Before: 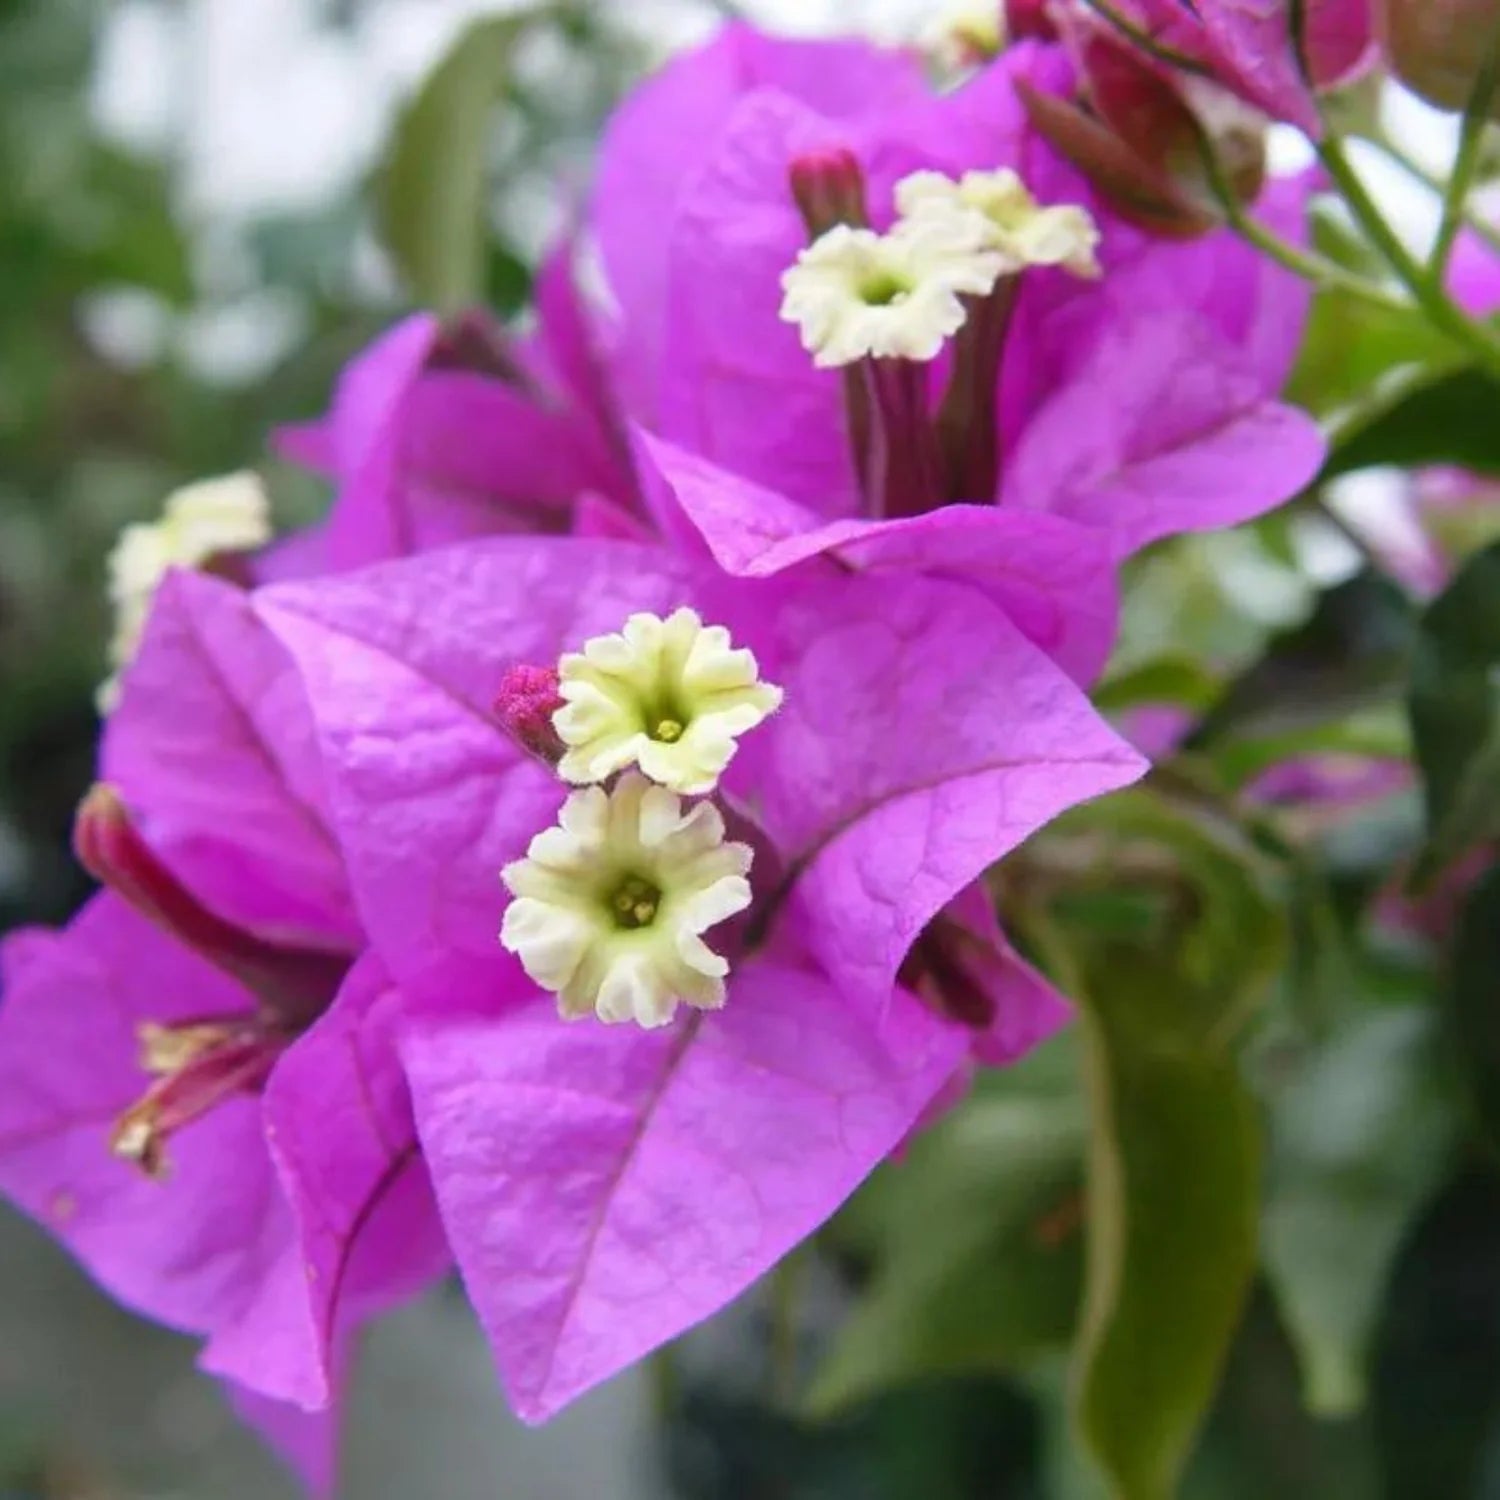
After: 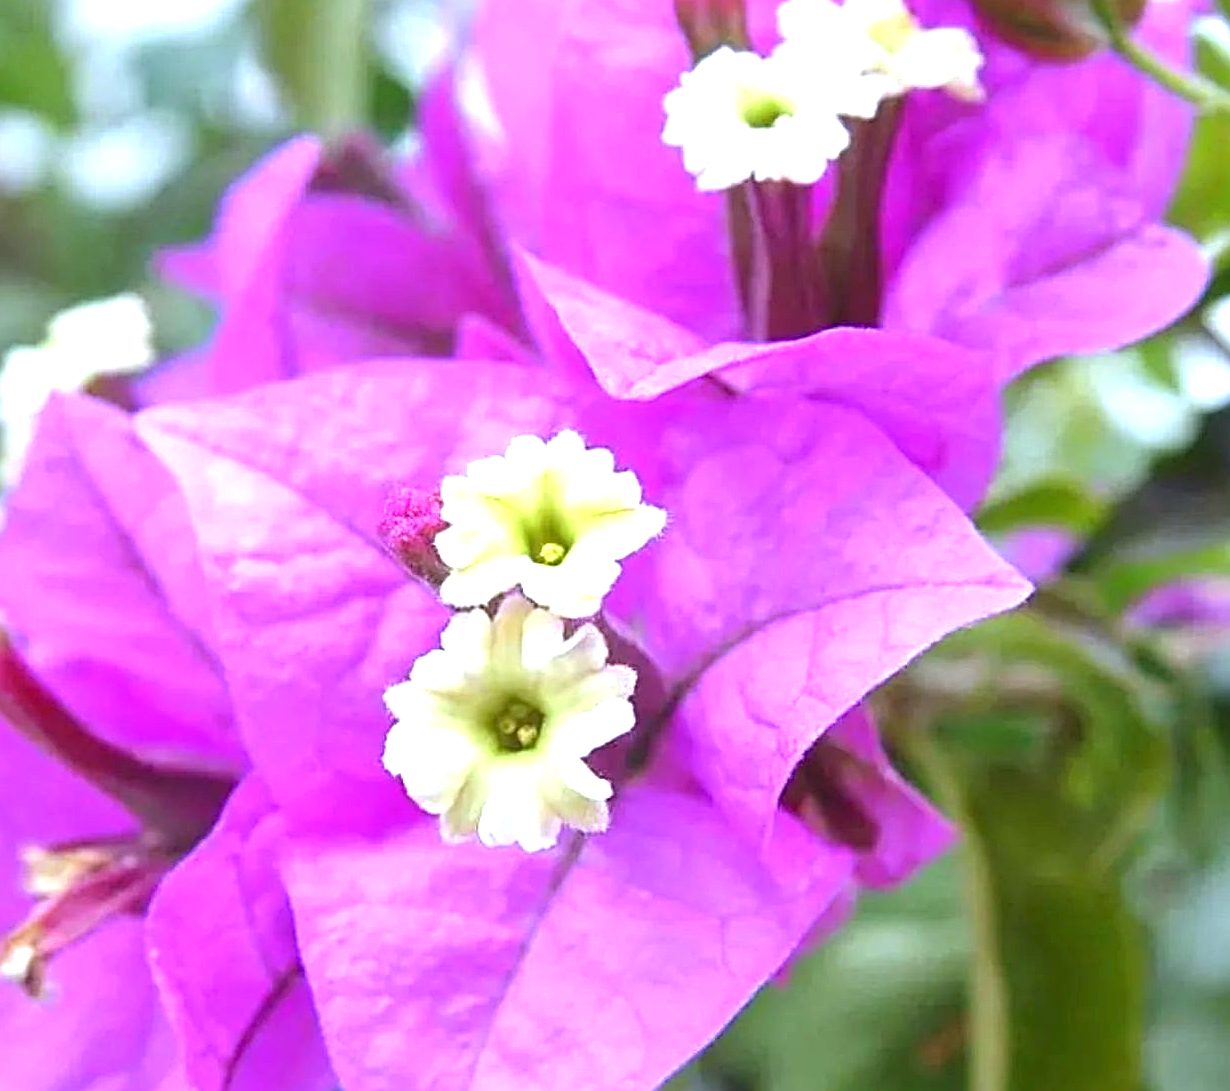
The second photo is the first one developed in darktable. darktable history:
crop: left 7.856%, top 11.836%, right 10.12%, bottom 15.387%
sharpen: radius 2.817, amount 0.715
exposure: black level correction 0, exposure 1.1 EV, compensate highlight preservation false
white balance: red 0.931, blue 1.11
